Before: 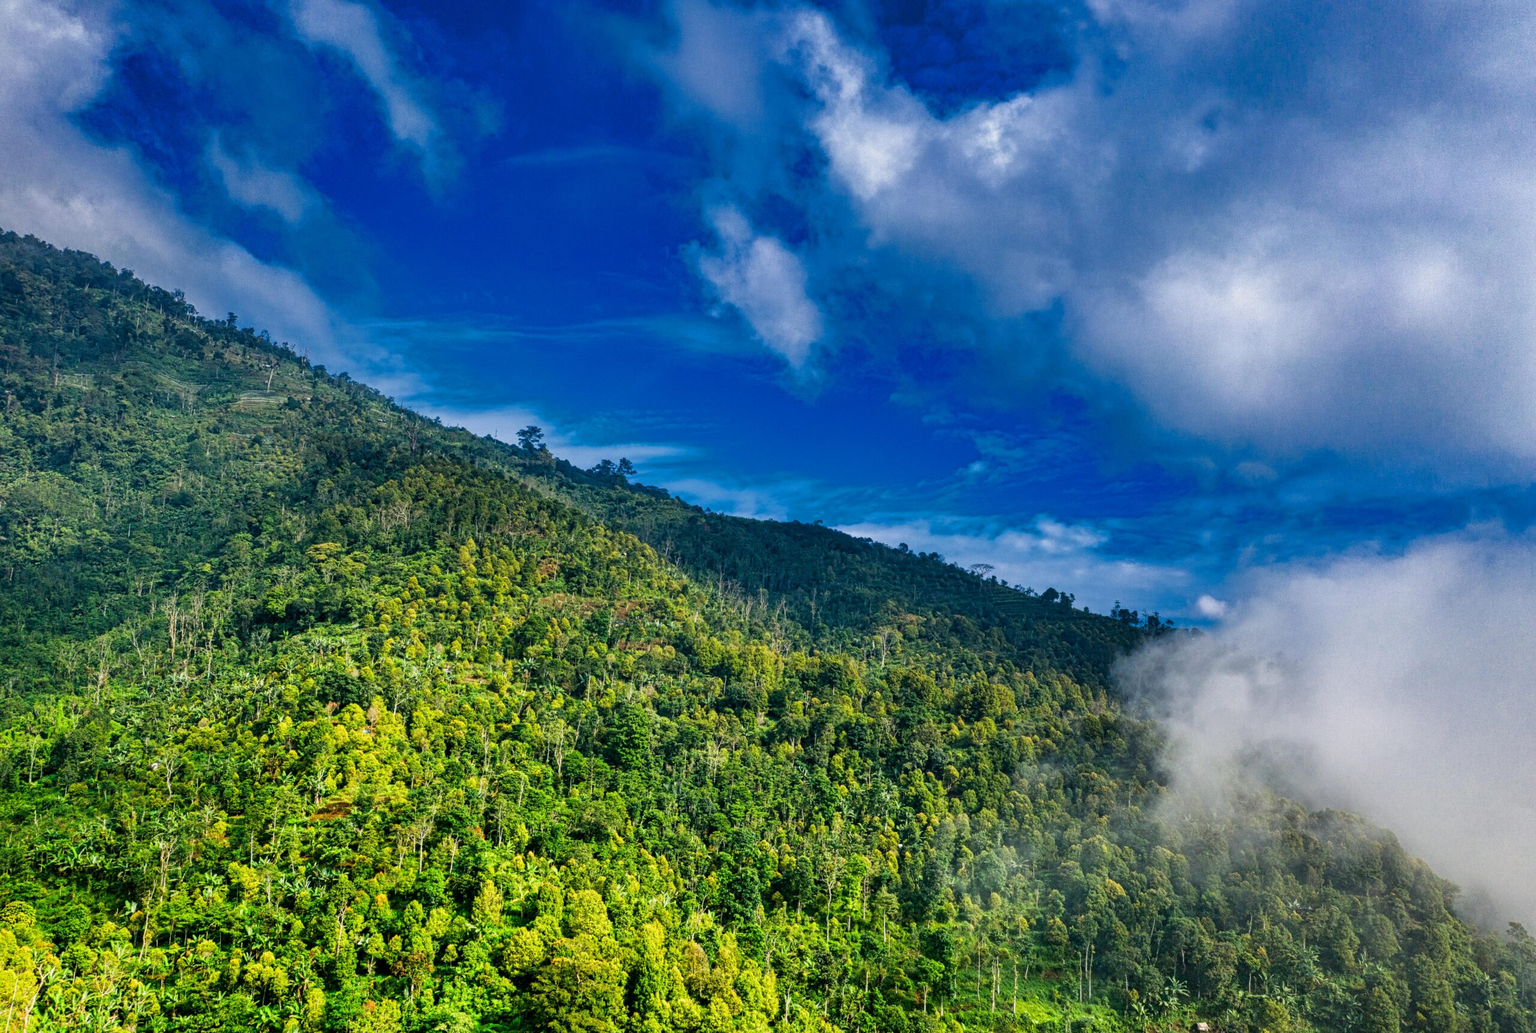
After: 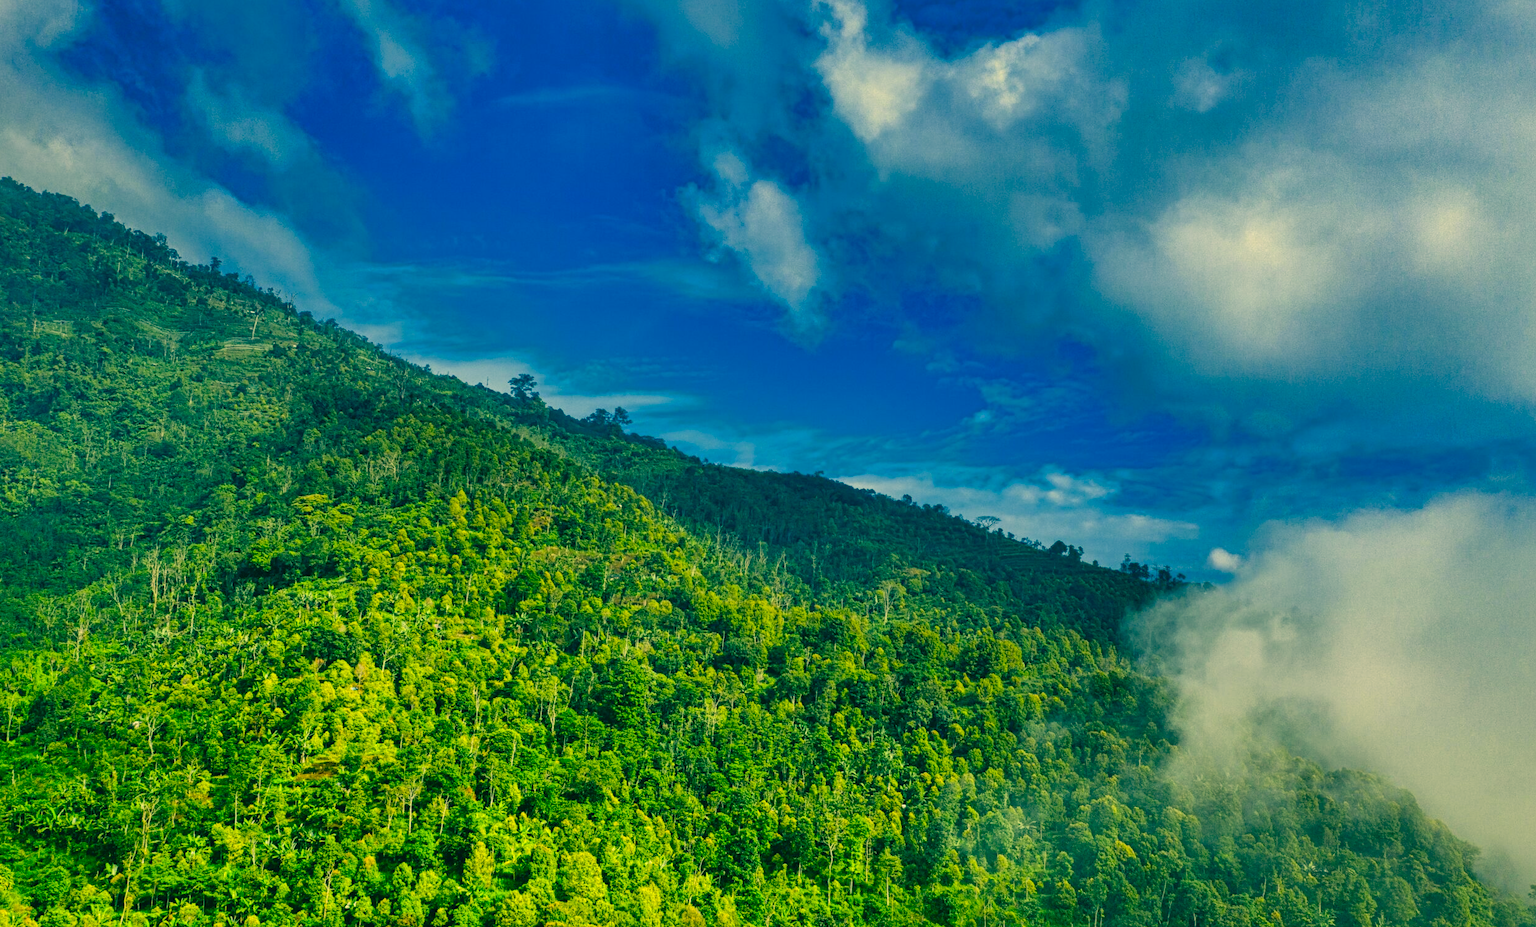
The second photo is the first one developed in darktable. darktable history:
shadows and highlights: on, module defaults
color correction: highlights a* 1.83, highlights b* 34.02, shadows a* -36.68, shadows b* -5.48
crop: left 1.507%, top 6.147%, right 1.379%, bottom 6.637%
